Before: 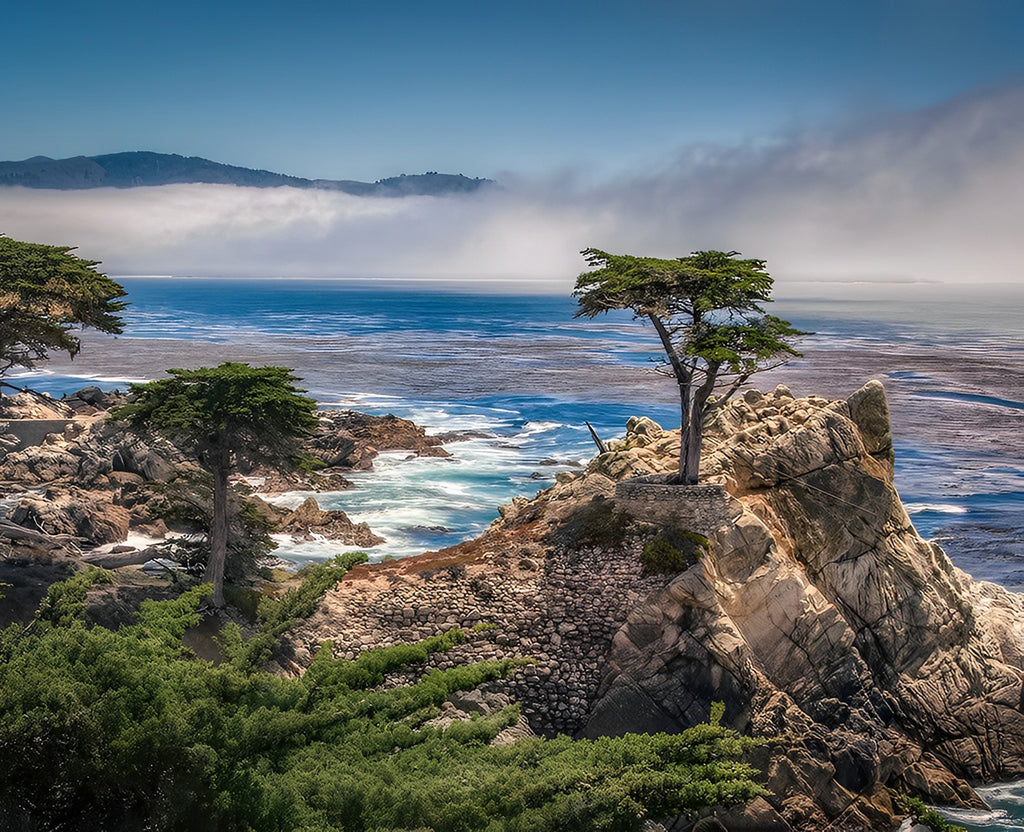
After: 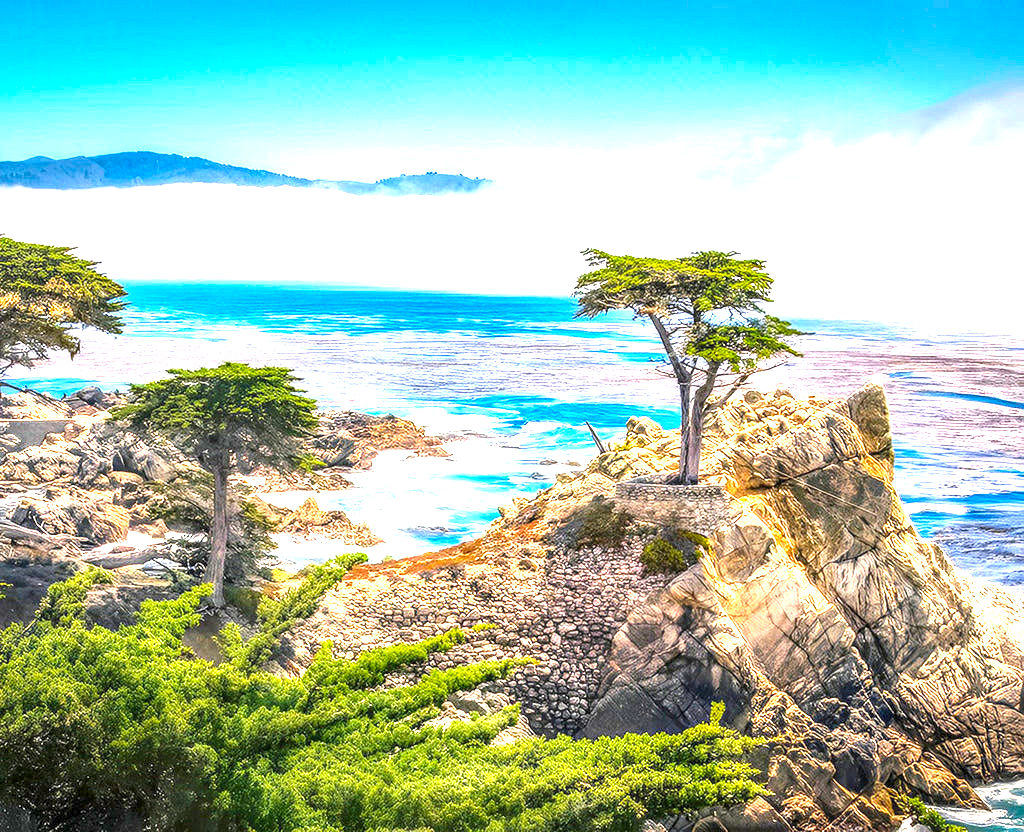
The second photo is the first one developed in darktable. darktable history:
exposure: exposure 2.25 EV, compensate highlight preservation false
color balance rgb: perceptual saturation grading › global saturation 30%, global vibrance 30%
local contrast: detail 130%
